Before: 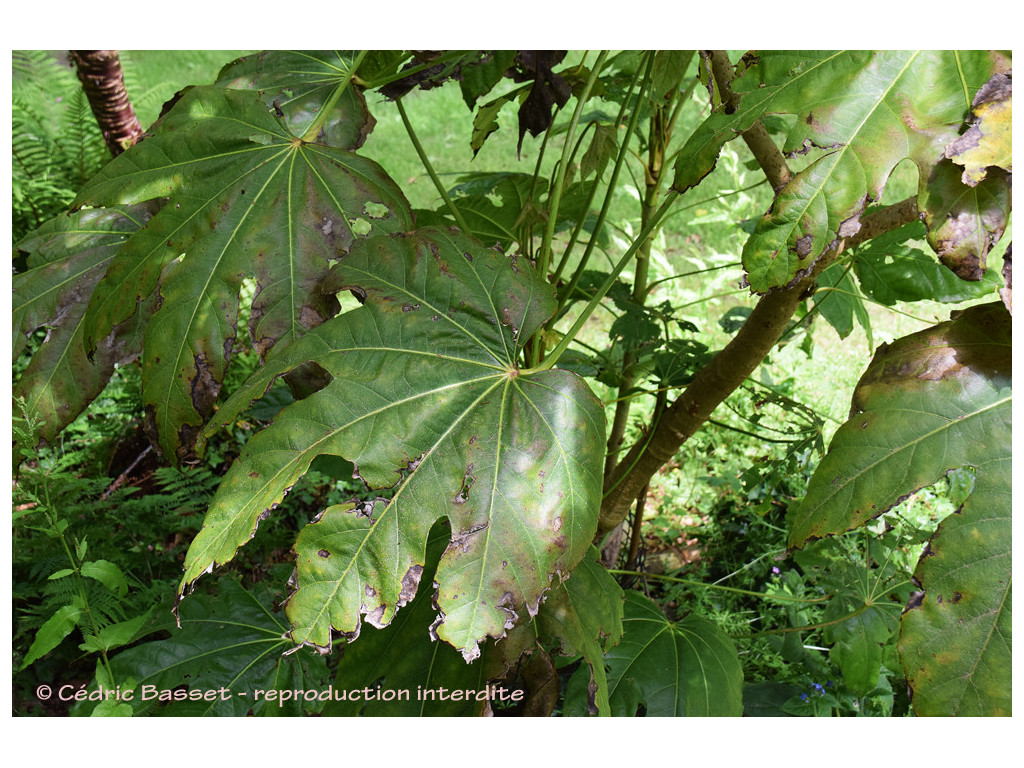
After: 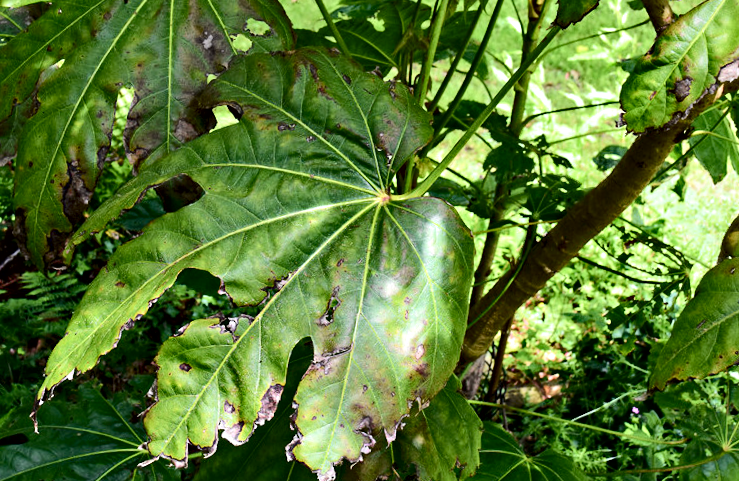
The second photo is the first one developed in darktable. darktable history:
crop and rotate: angle -3.37°, left 9.79%, top 20.73%, right 12.42%, bottom 11.82%
tone curve: curves: ch0 [(0, 0) (0.126, 0.086) (0.338, 0.307) (0.494, 0.531) (0.703, 0.762) (1, 1)]; ch1 [(0, 0) (0.346, 0.324) (0.45, 0.426) (0.5, 0.5) (0.522, 0.517) (0.55, 0.578) (1, 1)]; ch2 [(0, 0) (0.44, 0.424) (0.501, 0.499) (0.554, 0.554) (0.622, 0.667) (0.707, 0.746) (1, 1)], color space Lab, independent channels, preserve colors none
contrast equalizer: y [[0.511, 0.558, 0.631, 0.632, 0.559, 0.512], [0.5 ×6], [0.507, 0.559, 0.627, 0.644, 0.647, 0.647], [0 ×6], [0 ×6]]
